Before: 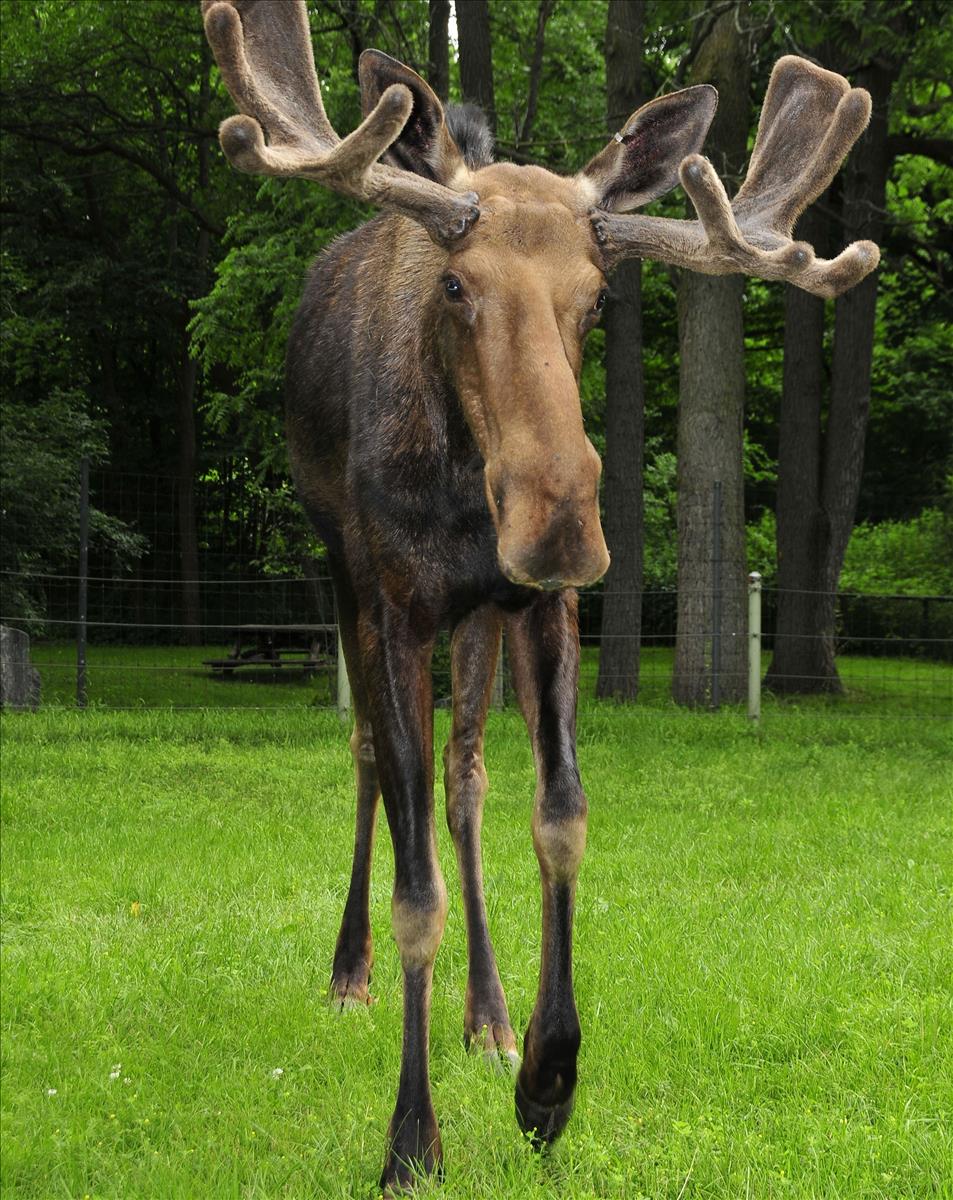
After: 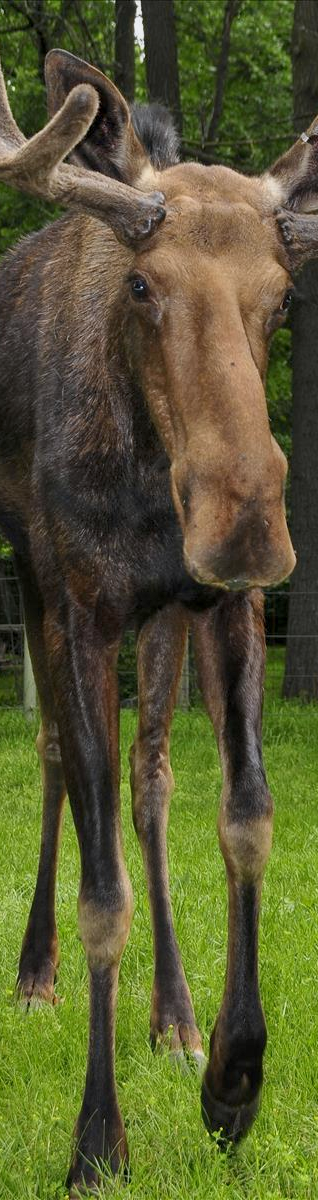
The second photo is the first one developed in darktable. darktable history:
base curve: curves: ch0 [(0, 0) (0.297, 0.298) (1, 1)], preserve colors none
crop: left 32.998%, right 33.584%
local contrast: highlights 103%, shadows 102%, detail 120%, midtone range 0.2
tone equalizer: -8 EV 0.251 EV, -7 EV 0.404 EV, -6 EV 0.411 EV, -5 EV 0.259 EV, -3 EV -0.246 EV, -2 EV -0.427 EV, -1 EV -0.435 EV, +0 EV -0.228 EV
color calibration: output R [1.063, -0.012, -0.003, 0], output G [0, 1.022, 0.021, 0], output B [-0.079, 0.047, 1, 0], gray › normalize channels true, illuminant as shot in camera, x 0.358, y 0.373, temperature 4628.91 K, gamut compression 0.016
